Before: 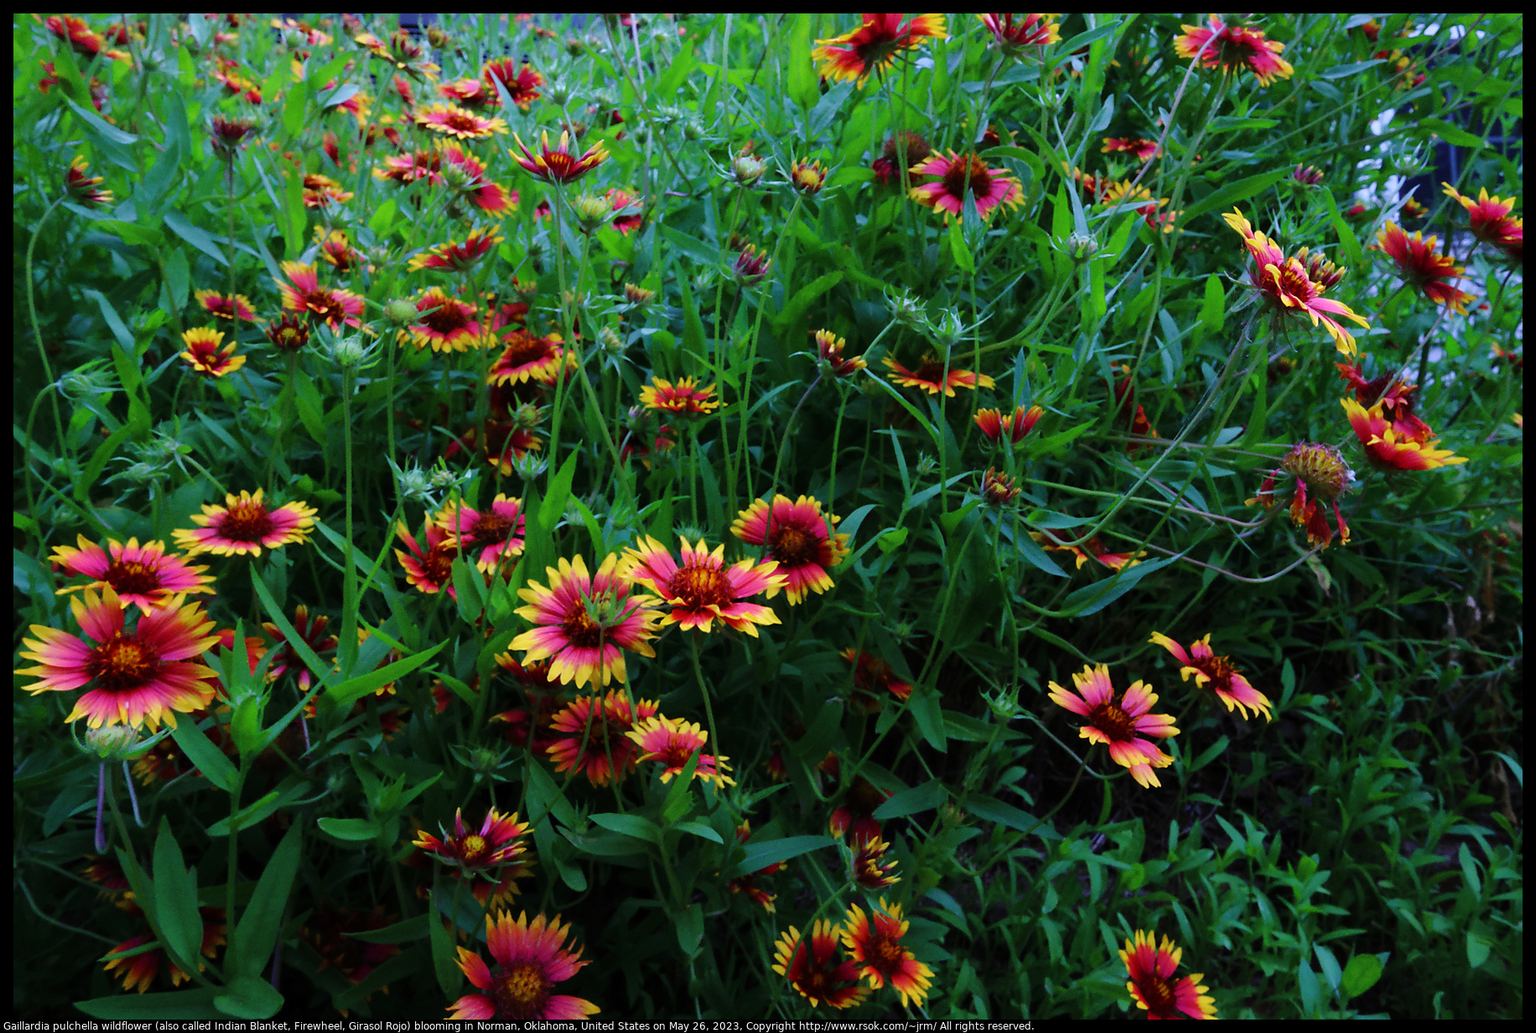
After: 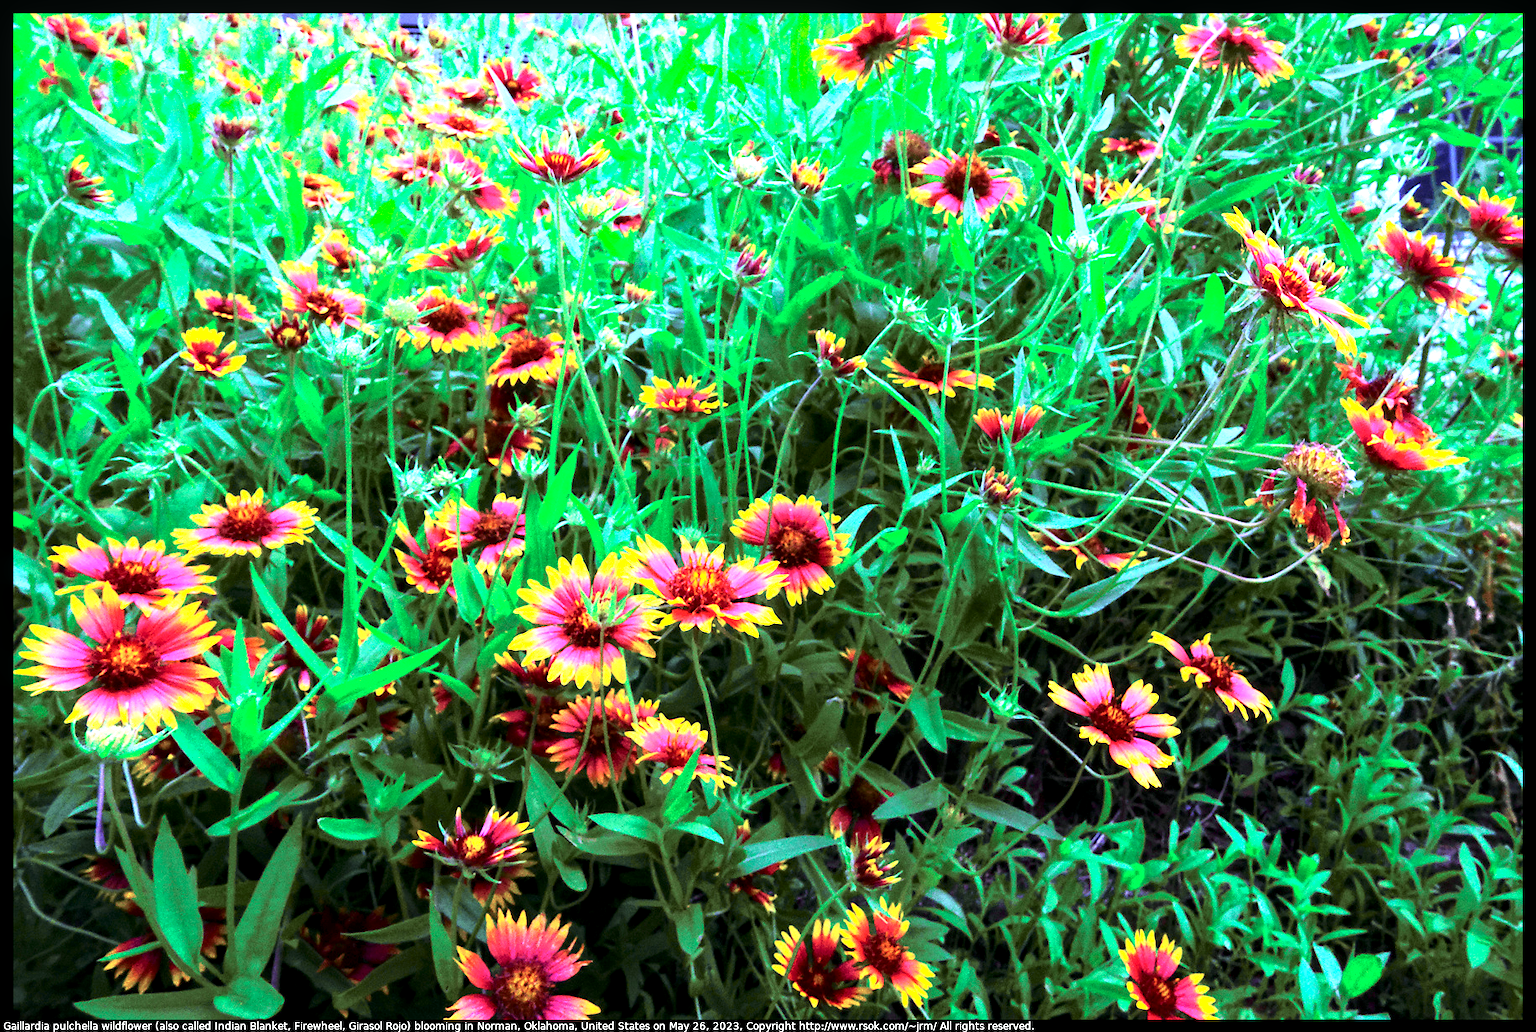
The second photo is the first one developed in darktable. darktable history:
local contrast: highlights 99%, shadows 86%, detail 160%, midtone range 0.2
exposure: black level correction 0.001, exposure 1.398 EV, compensate exposure bias true, compensate highlight preservation false
tone curve: curves: ch0 [(0, 0) (0.105, 0.068) (0.195, 0.162) (0.283, 0.283) (0.384, 0.404) (0.485, 0.531) (0.638, 0.681) (0.795, 0.879) (1, 0.977)]; ch1 [(0, 0) (0.161, 0.092) (0.35, 0.33) (0.379, 0.401) (0.456, 0.469) (0.504, 0.501) (0.512, 0.523) (0.58, 0.597) (0.635, 0.646) (1, 1)]; ch2 [(0, 0) (0.371, 0.362) (0.437, 0.437) (0.5, 0.5) (0.53, 0.523) (0.56, 0.58) (0.622, 0.606) (1, 1)], color space Lab, independent channels, preserve colors none
